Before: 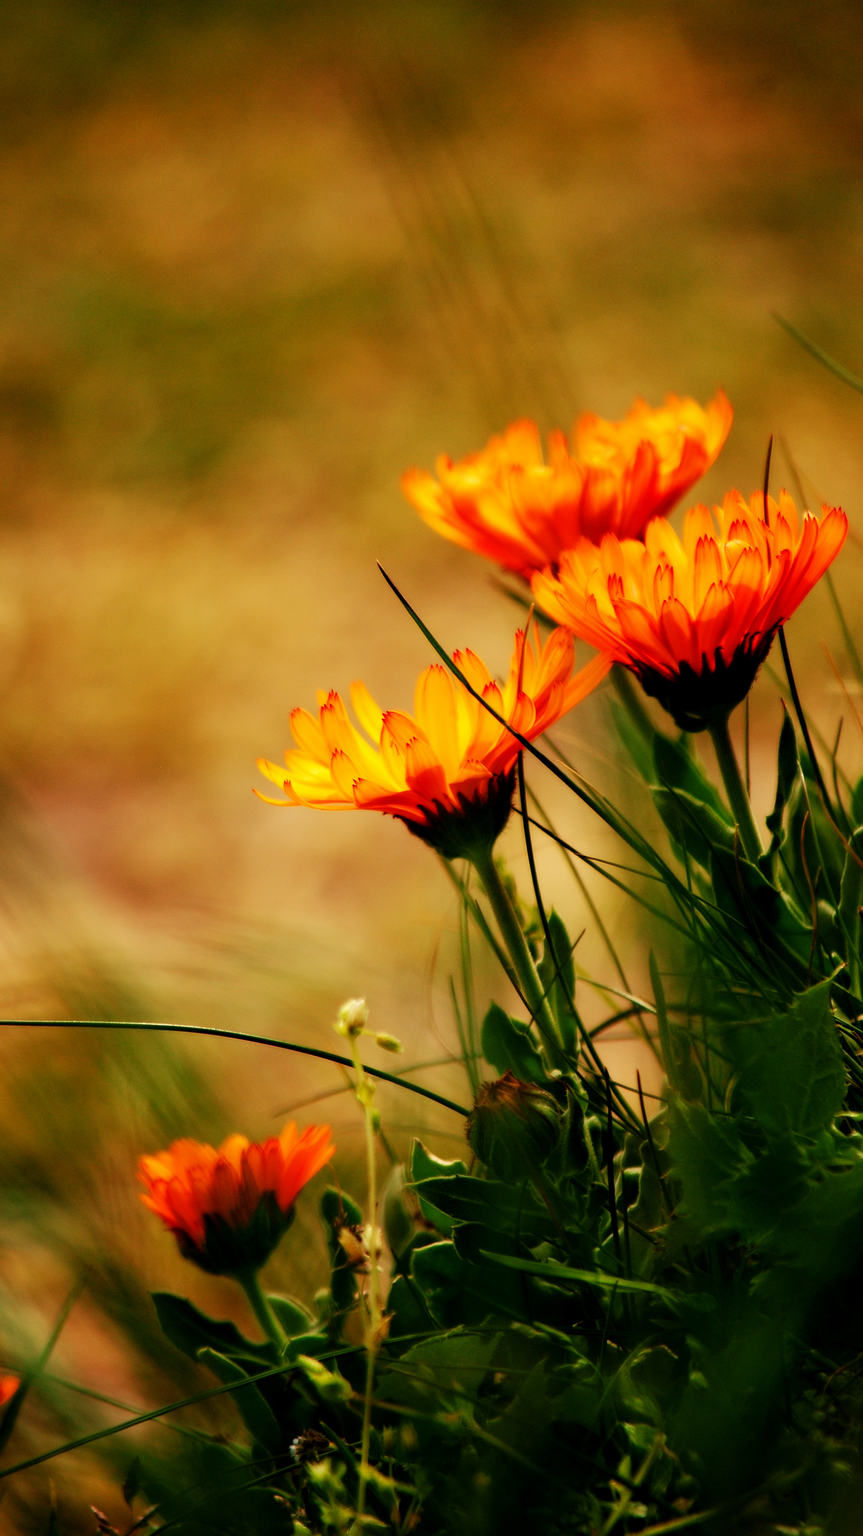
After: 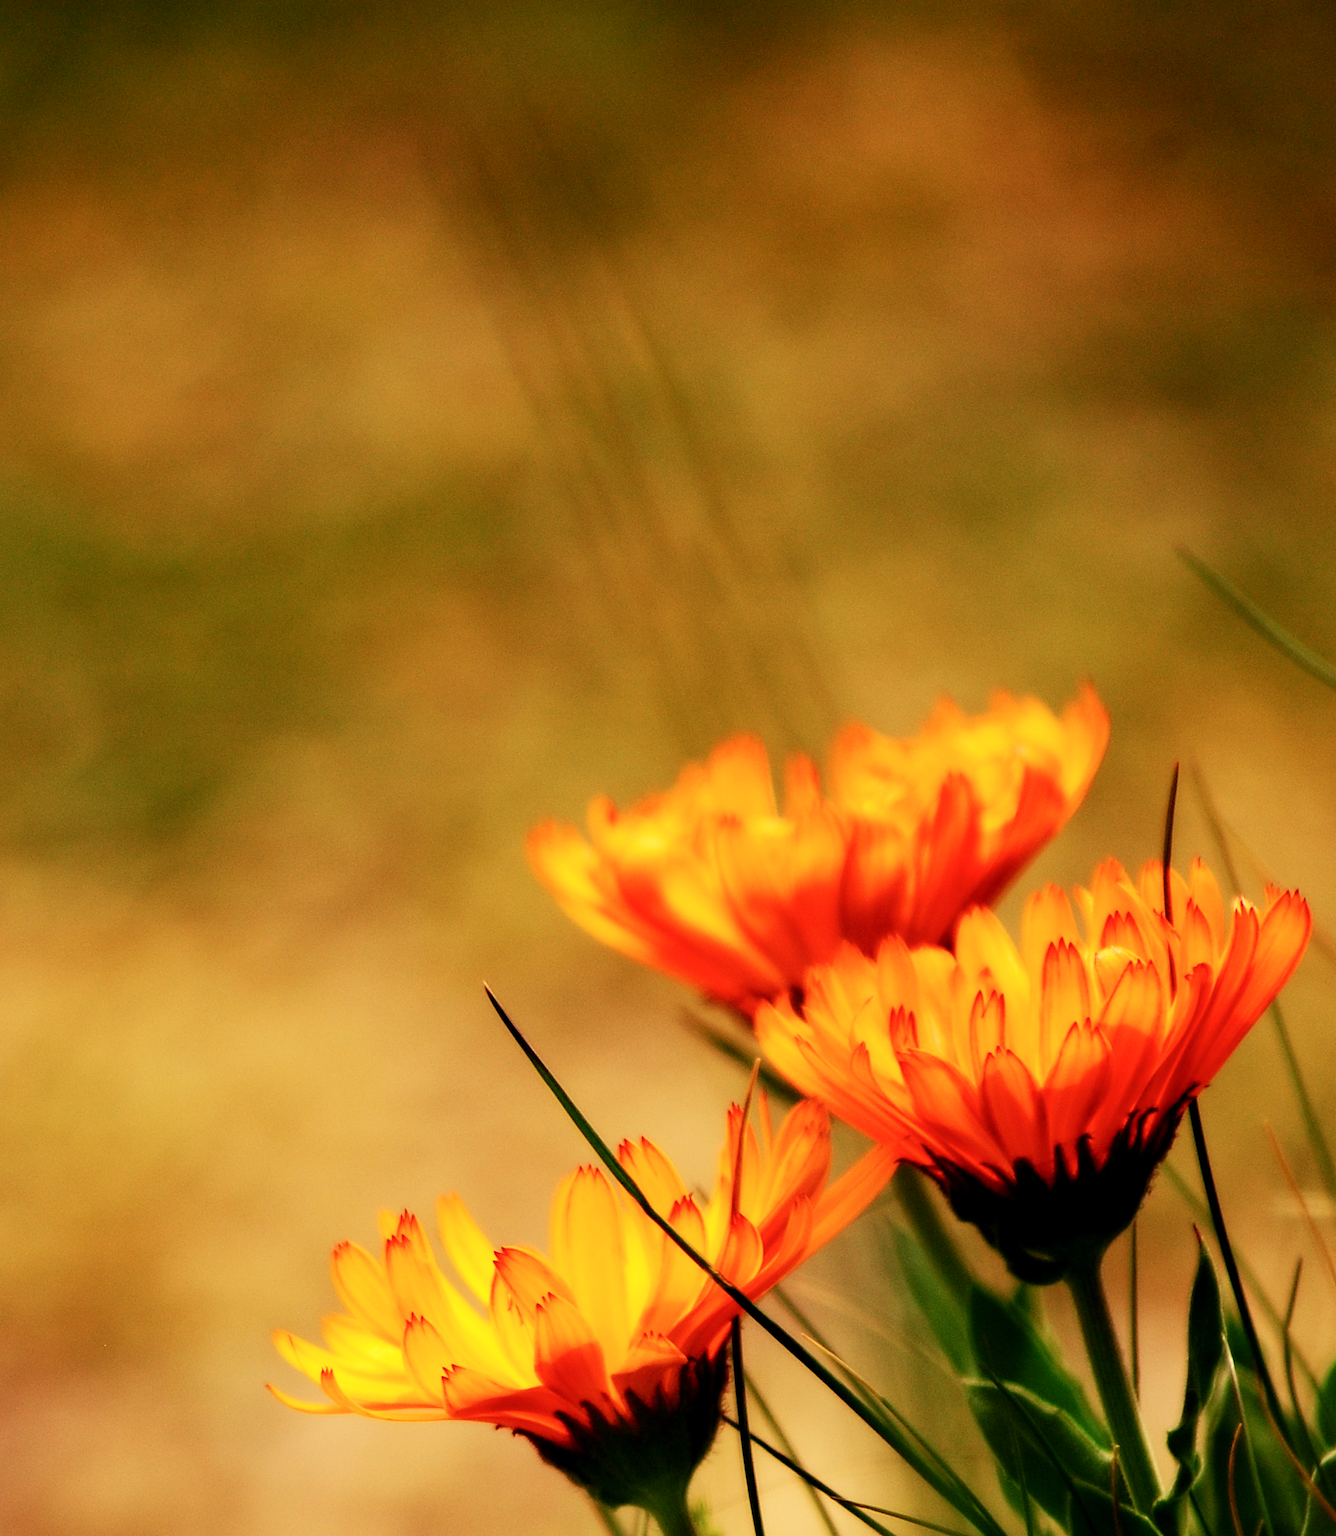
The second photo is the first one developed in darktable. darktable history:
crop and rotate: left 11.72%, bottom 42.983%
contrast brightness saturation: contrast 0.153, brightness 0.051
